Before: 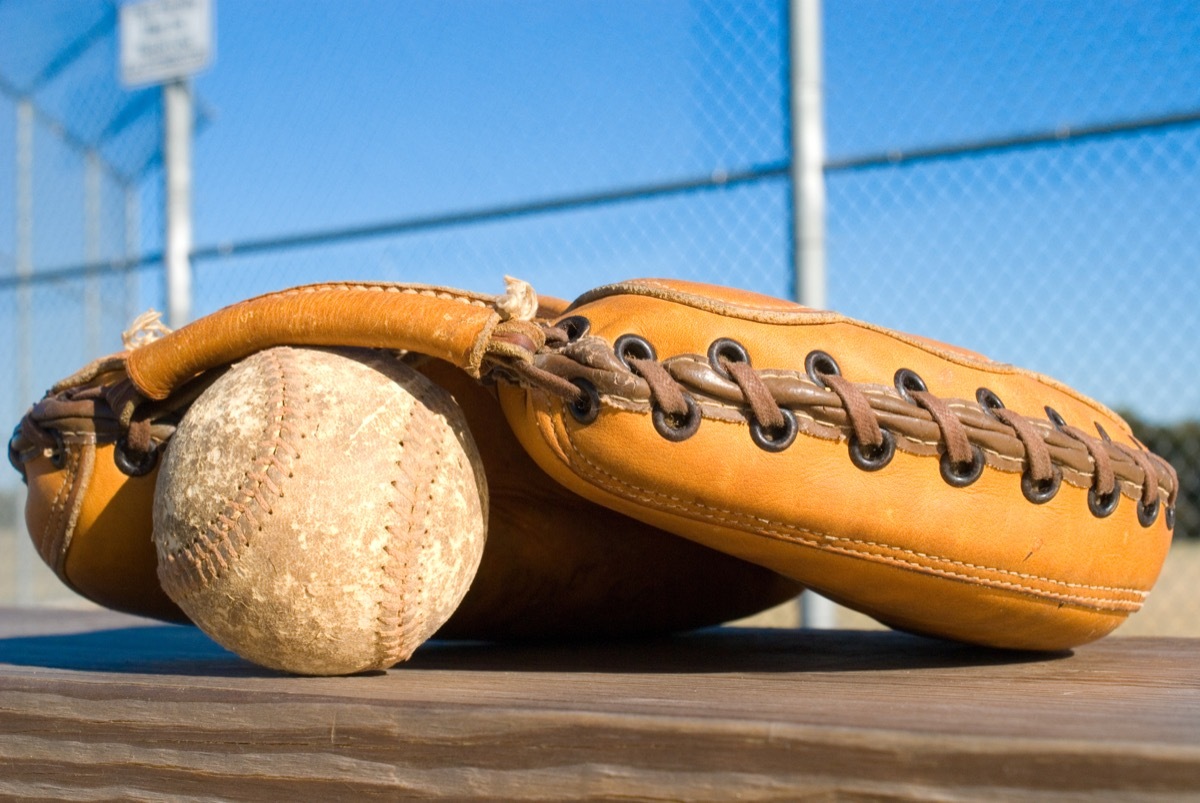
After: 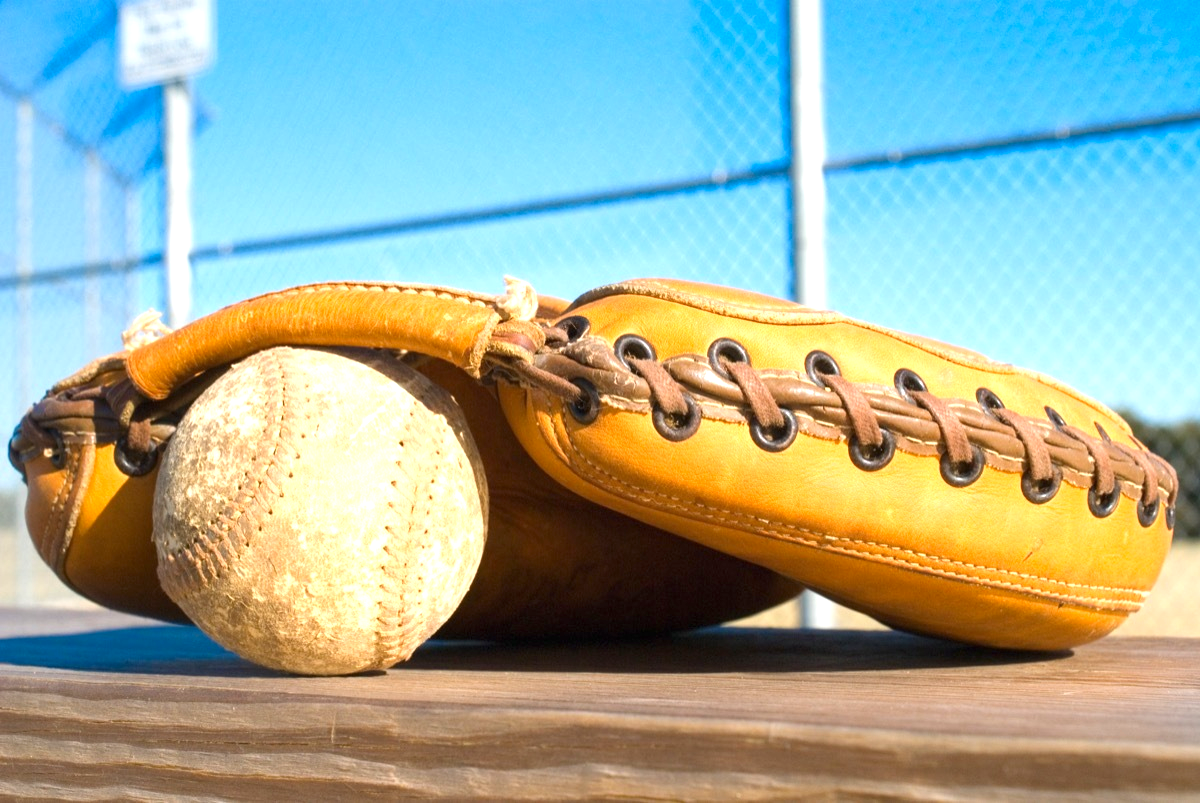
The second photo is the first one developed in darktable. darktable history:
shadows and highlights: radius 120.12, shadows 21.66, white point adjustment -9.65, highlights -13.68, soften with gaussian
exposure: black level correction 0, exposure 1.103 EV, compensate exposure bias true, compensate highlight preservation false
